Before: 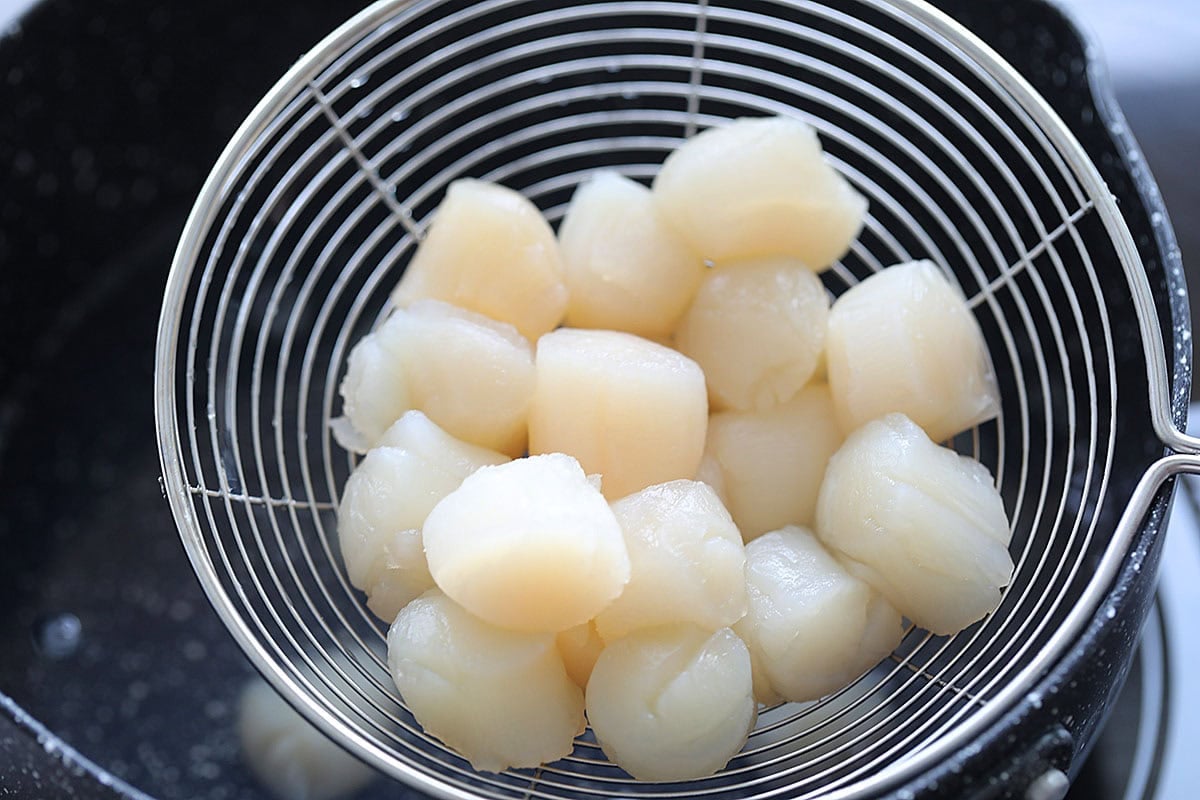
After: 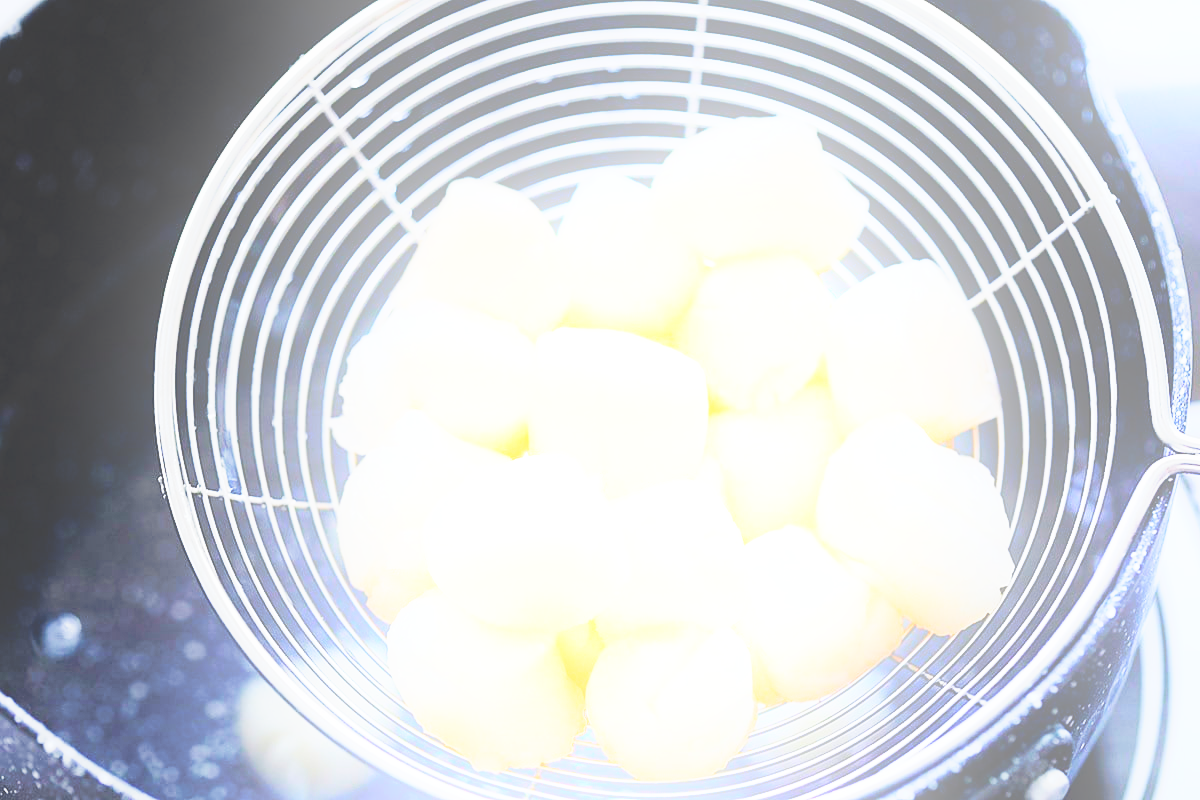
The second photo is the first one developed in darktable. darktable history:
contrast brightness saturation: contrast -0.02, brightness -0.01, saturation 0.03
tone curve: curves: ch0 [(0, 0) (0.003, 0.195) (0.011, 0.161) (0.025, 0.21) (0.044, 0.24) (0.069, 0.254) (0.1, 0.283) (0.136, 0.347) (0.177, 0.412) (0.224, 0.455) (0.277, 0.531) (0.335, 0.606) (0.399, 0.679) (0.468, 0.748) (0.543, 0.814) (0.623, 0.876) (0.709, 0.927) (0.801, 0.949) (0.898, 0.962) (1, 1)], preserve colors none
base curve: curves: ch0 [(0, 0) (0.028, 0.03) (0.121, 0.232) (0.46, 0.748) (0.859, 0.968) (1, 1)], preserve colors none
bloom: on, module defaults
